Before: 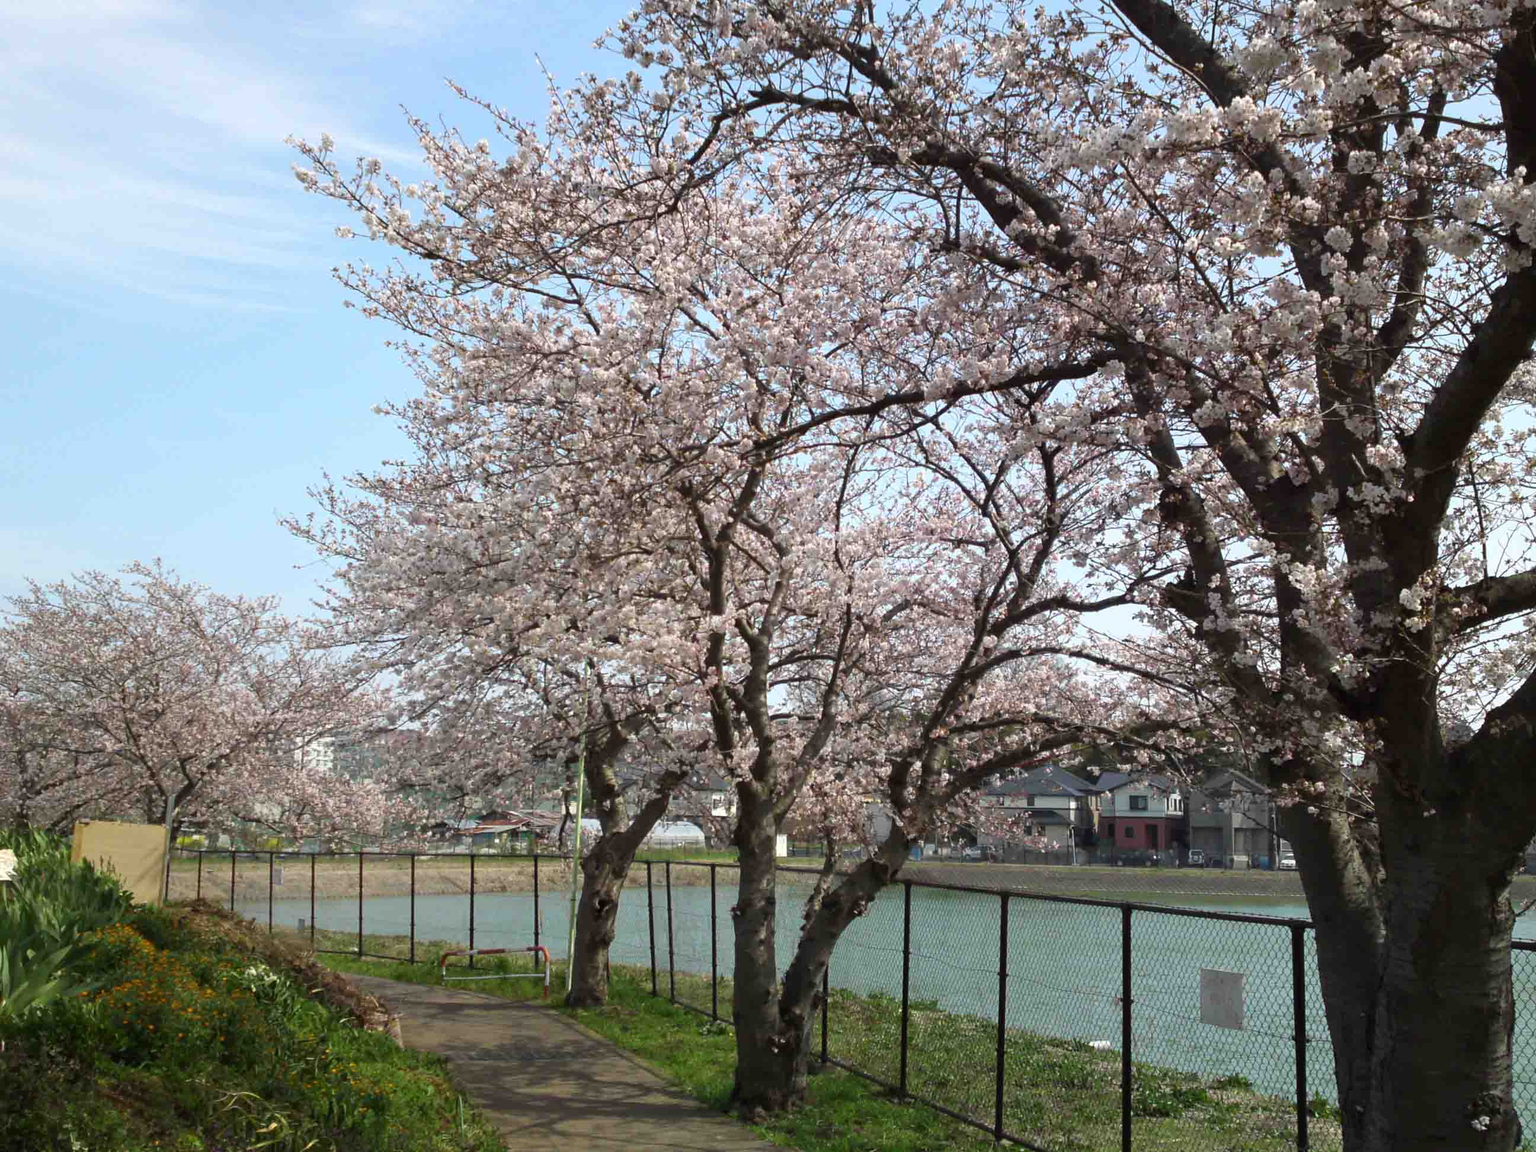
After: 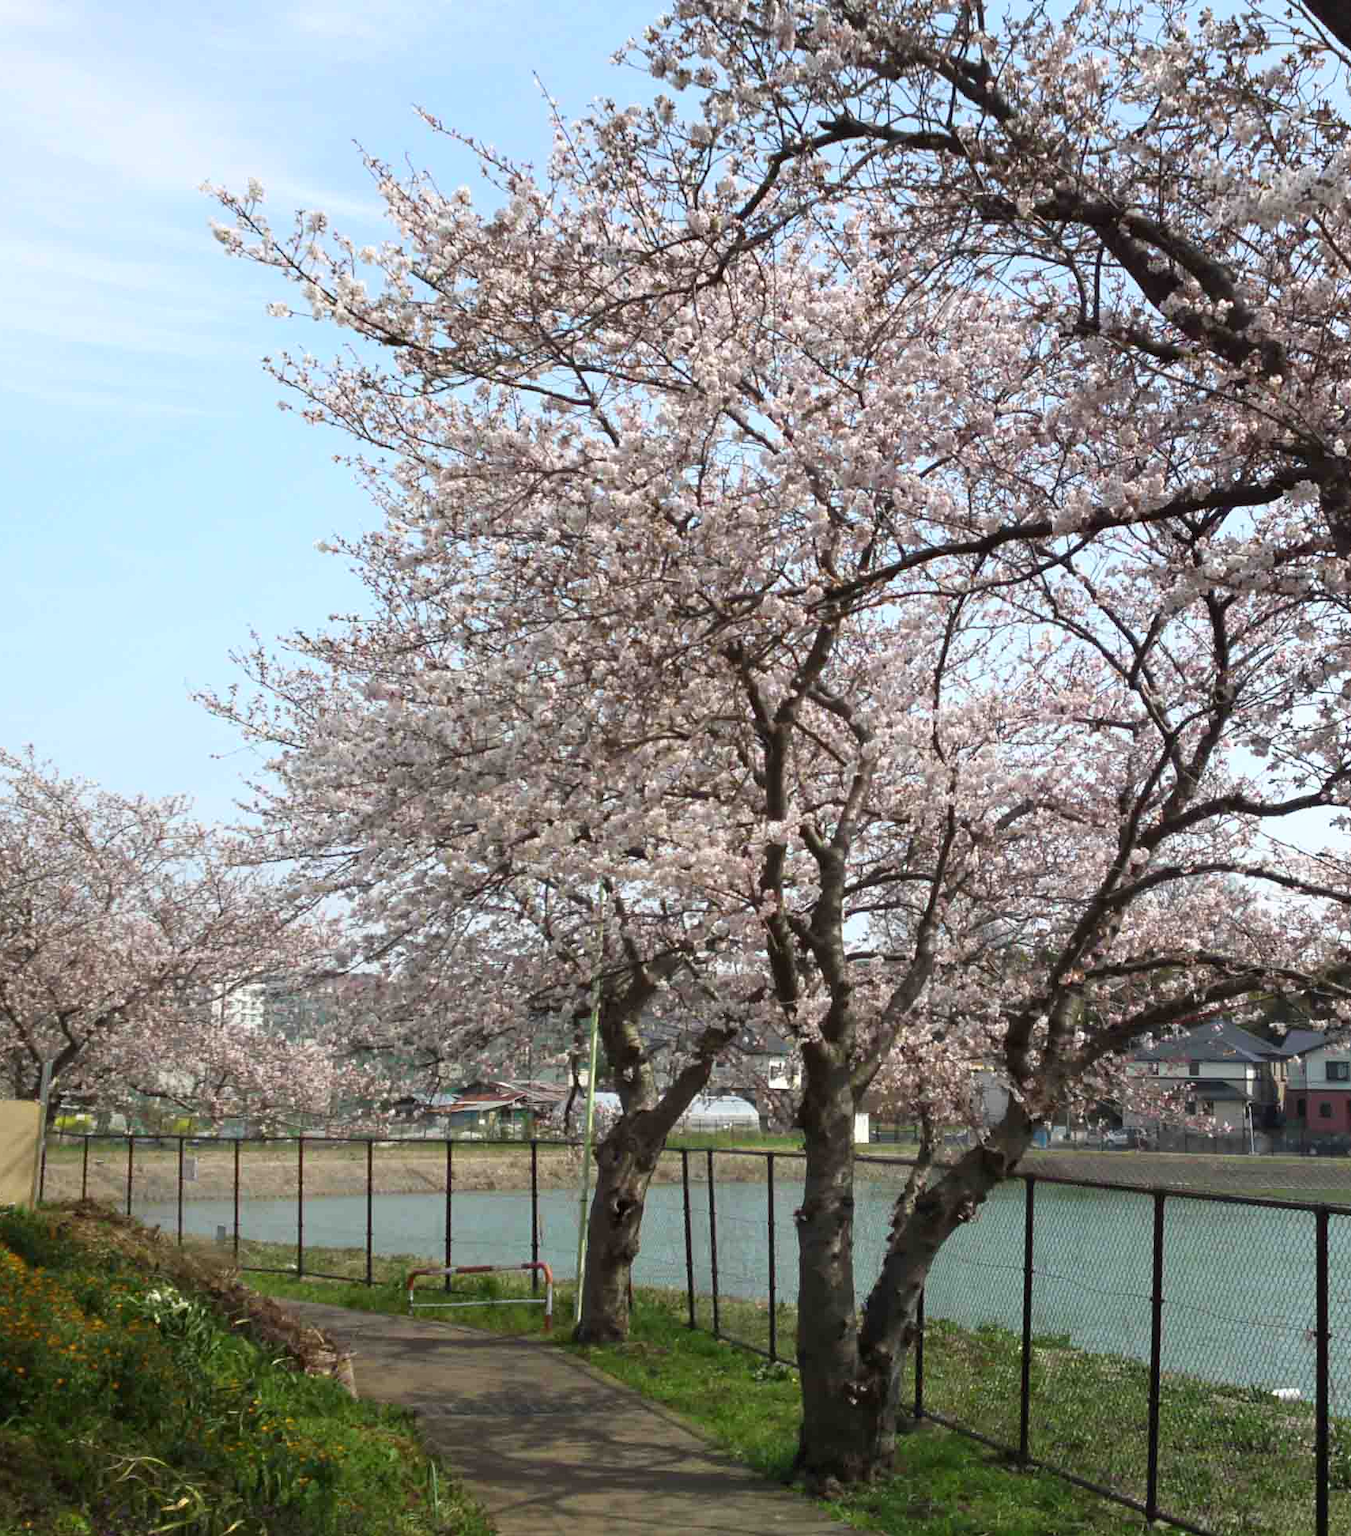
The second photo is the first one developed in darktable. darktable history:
shadows and highlights: shadows 0.87, highlights 40.06
crop and rotate: left 8.859%, right 25.197%
